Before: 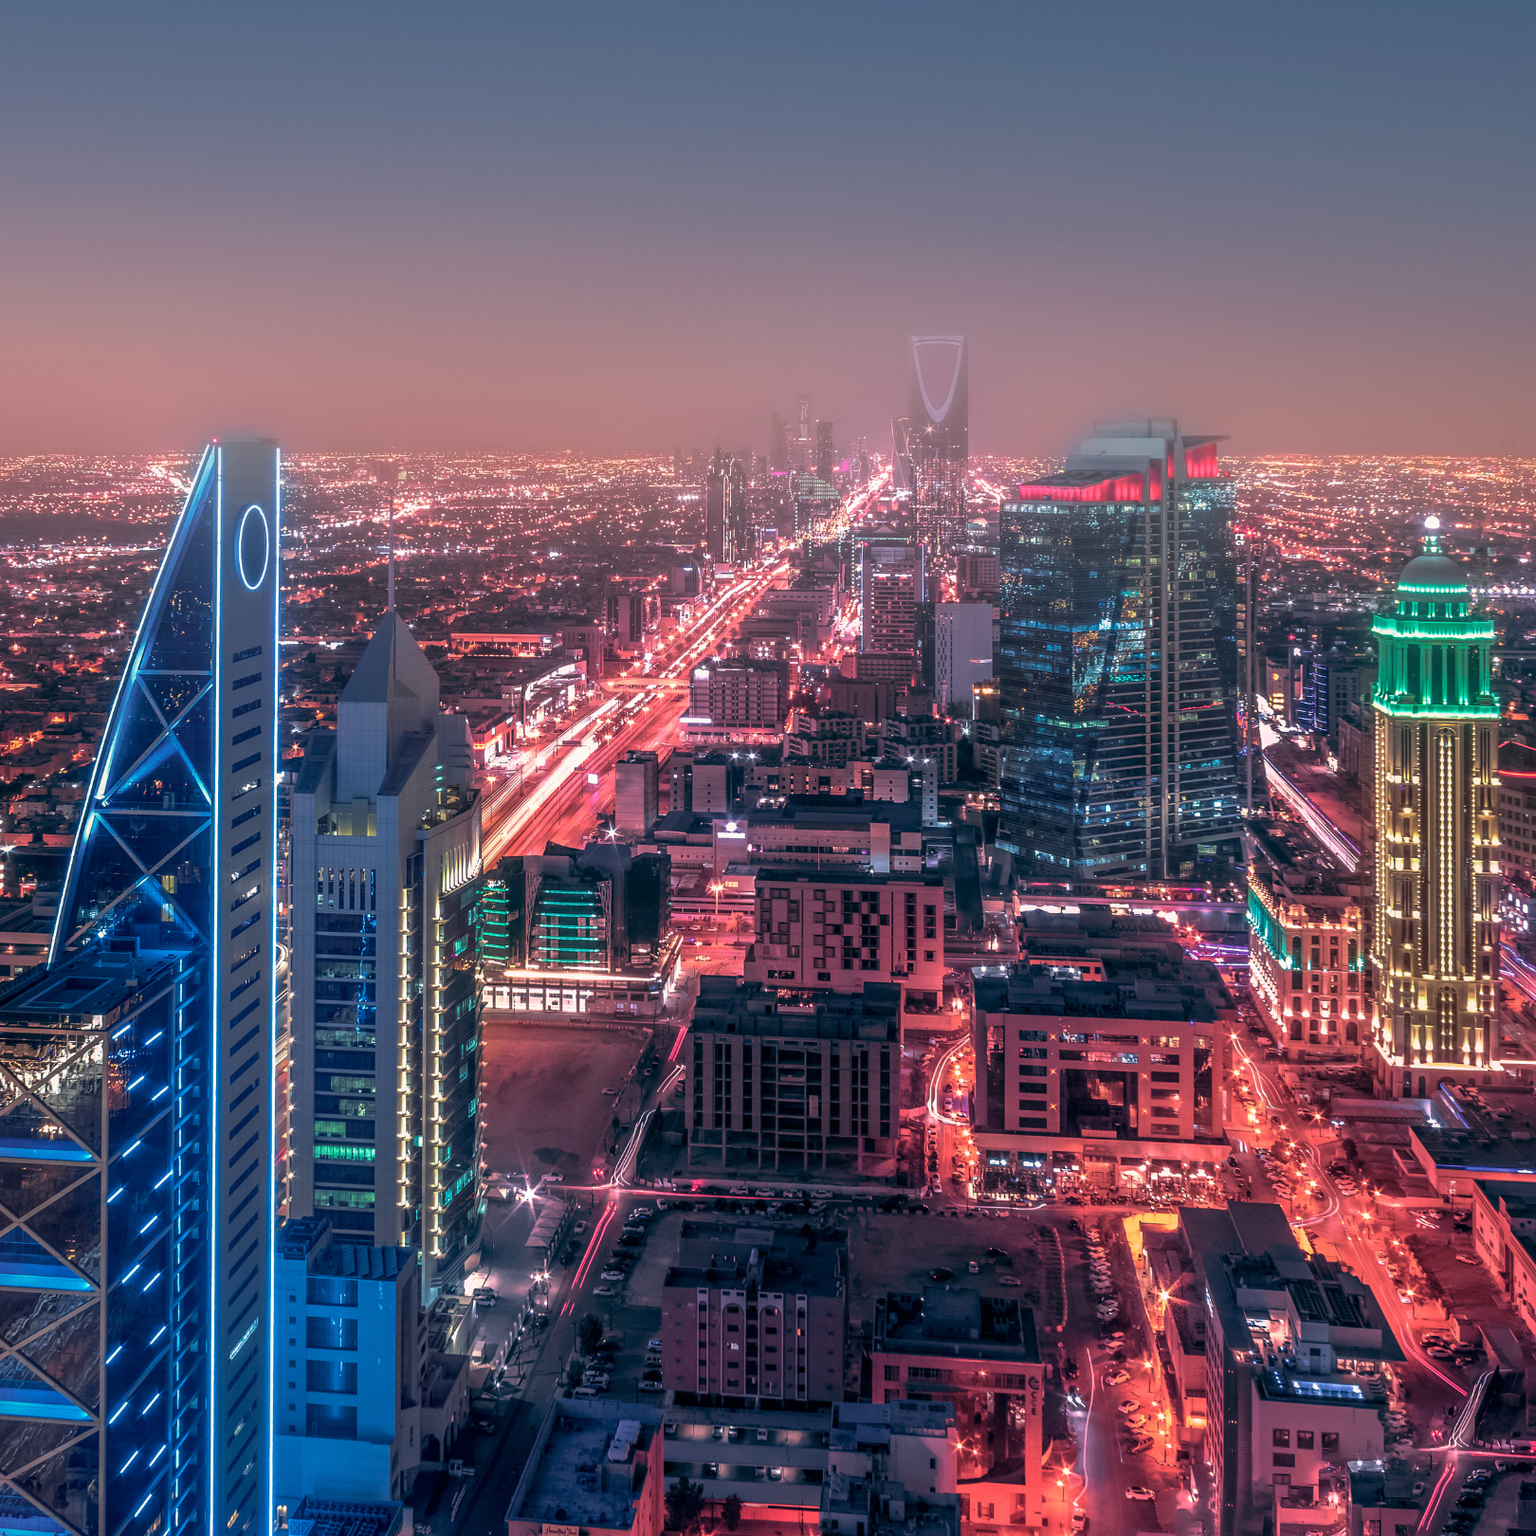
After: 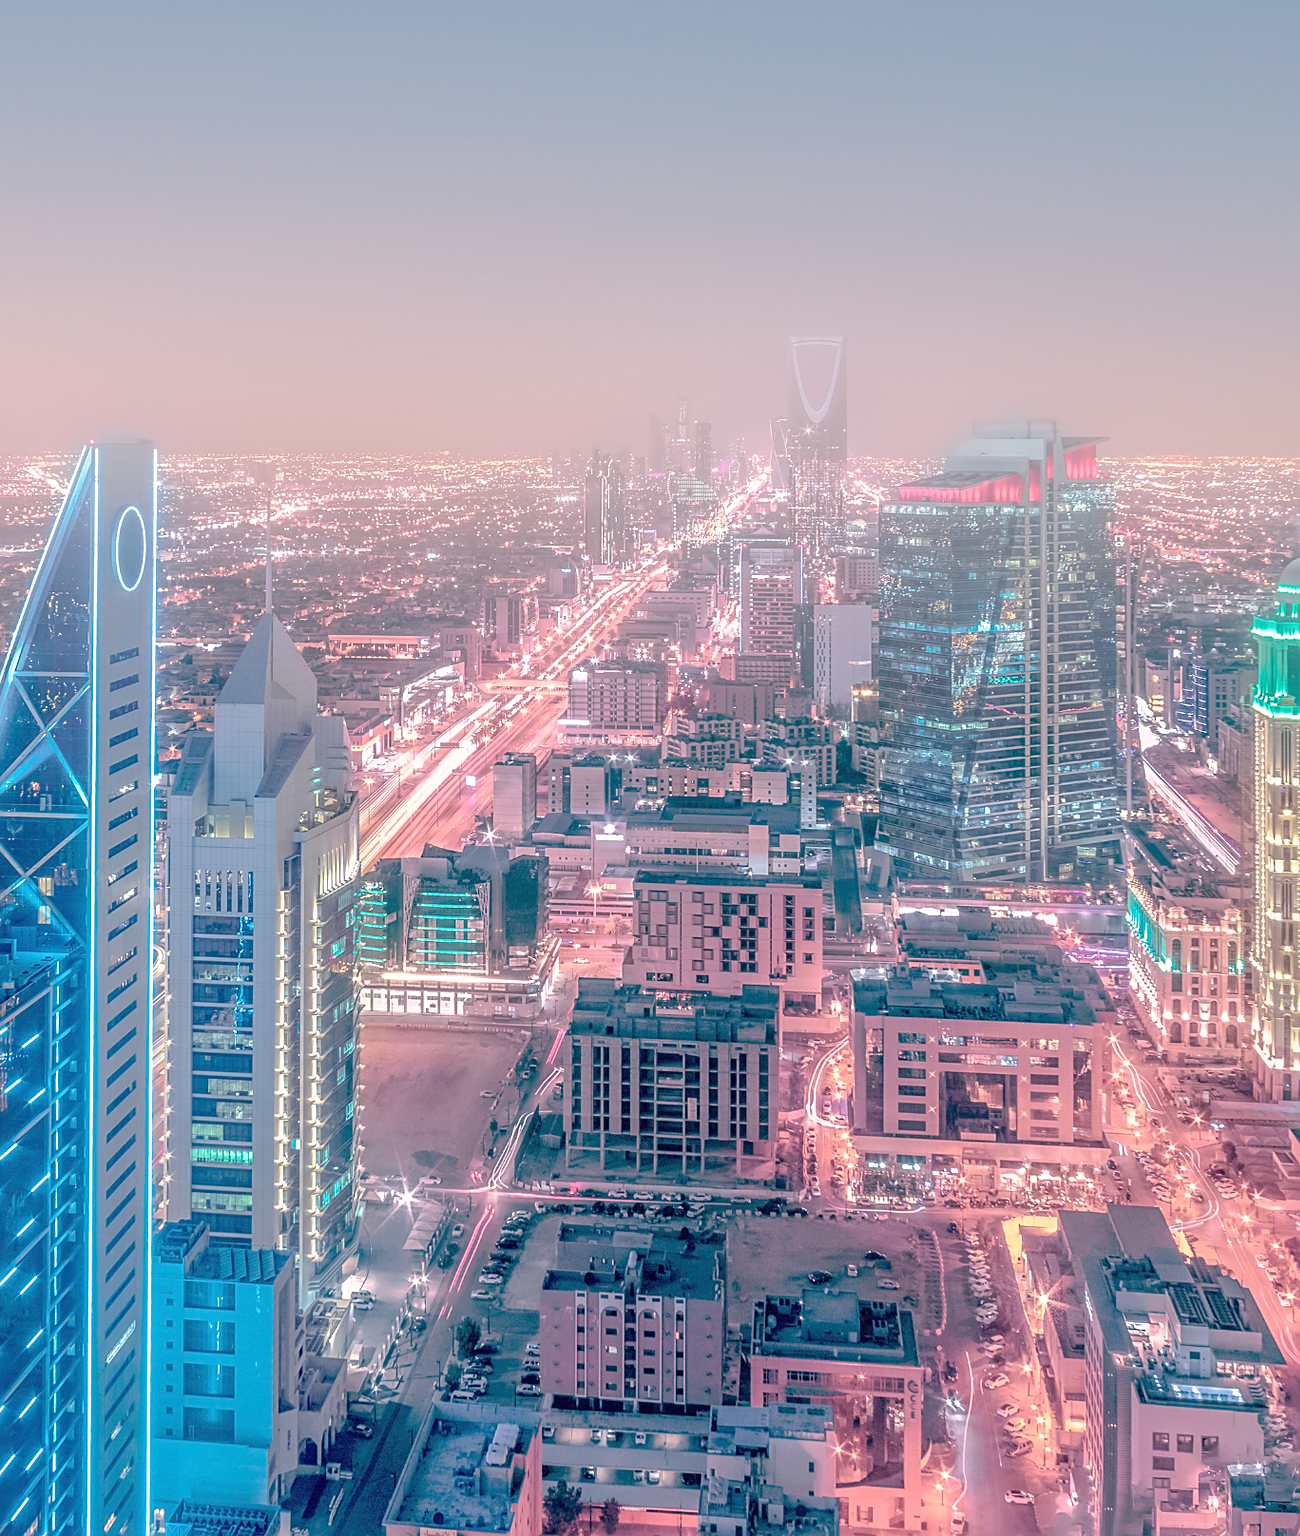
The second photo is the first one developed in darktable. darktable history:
sharpen: on, module defaults
crop: left 8.026%, right 7.374%
